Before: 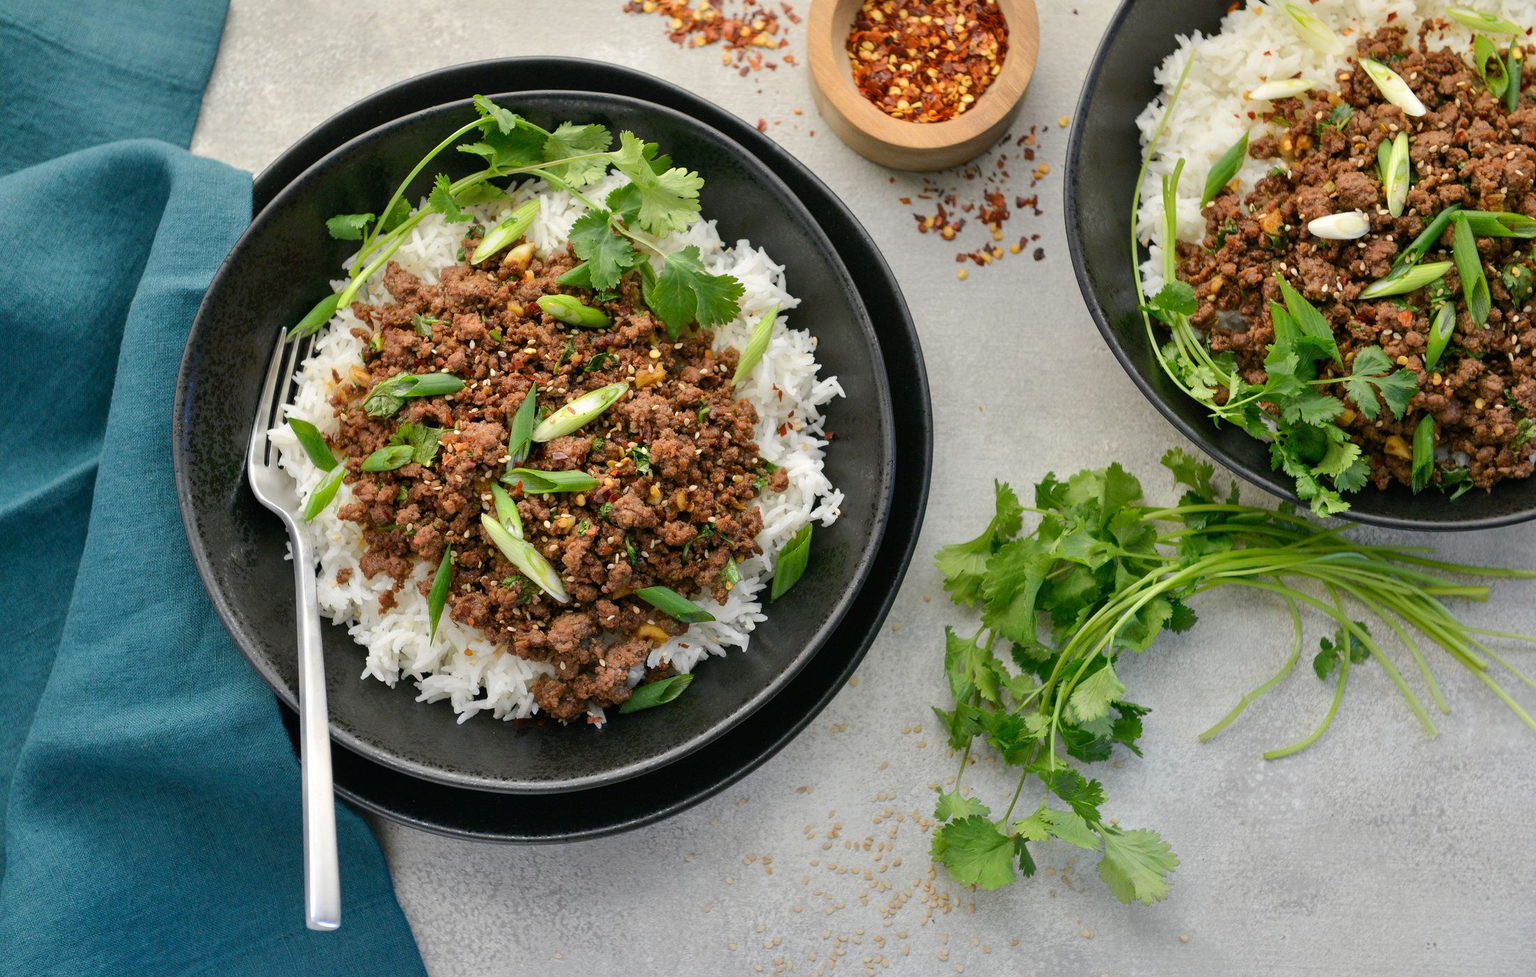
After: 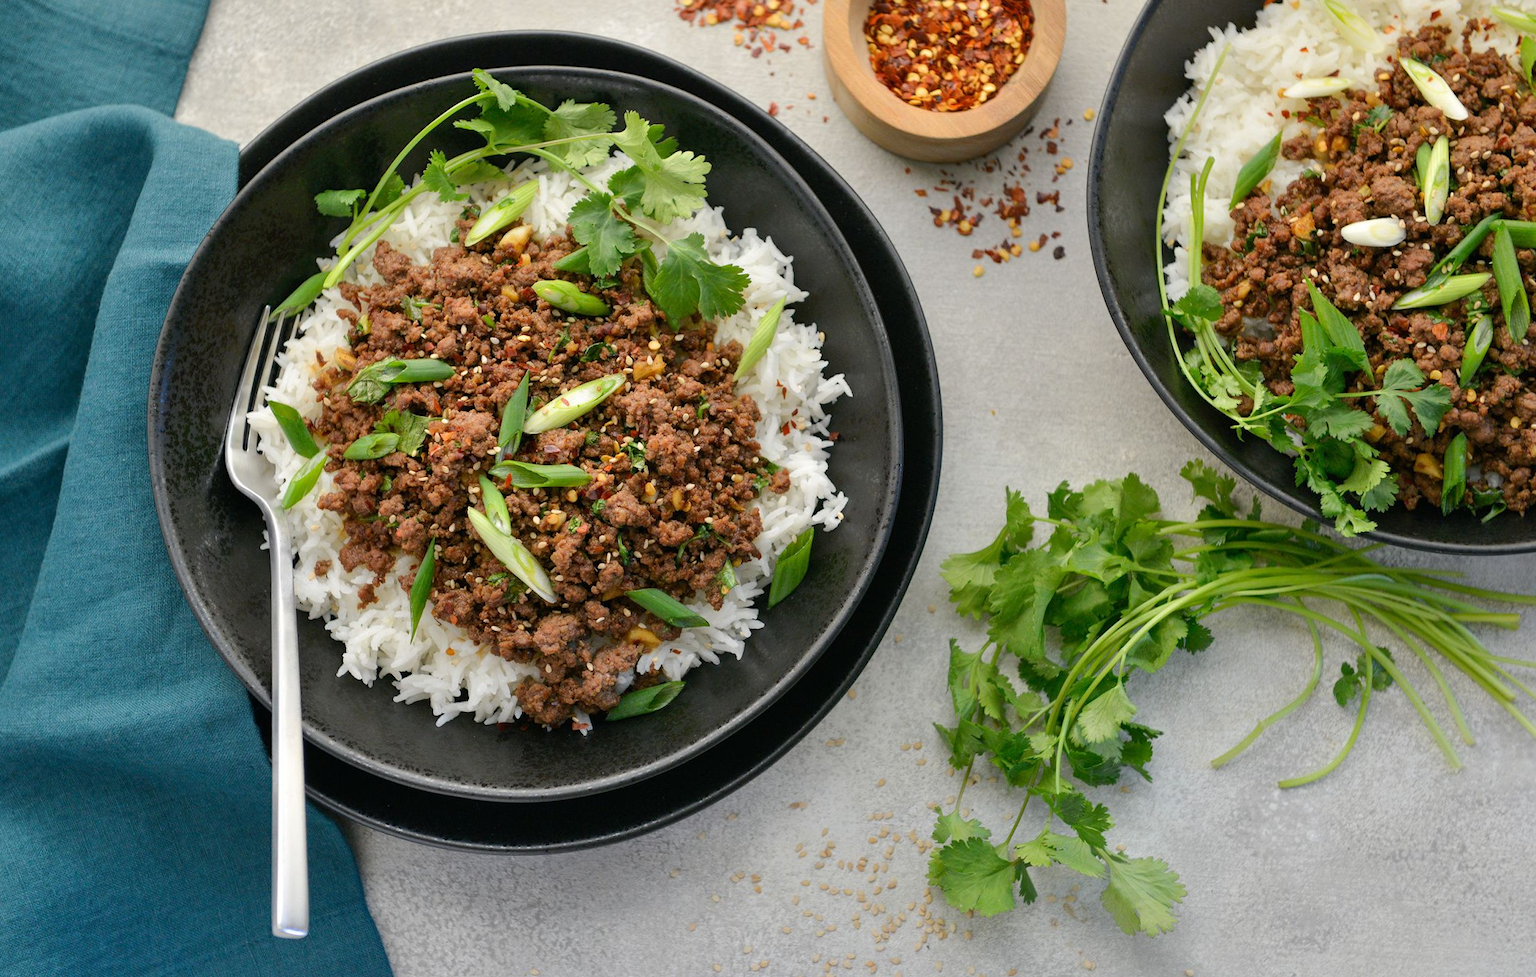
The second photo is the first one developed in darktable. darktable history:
crop and rotate: angle -1.68°
